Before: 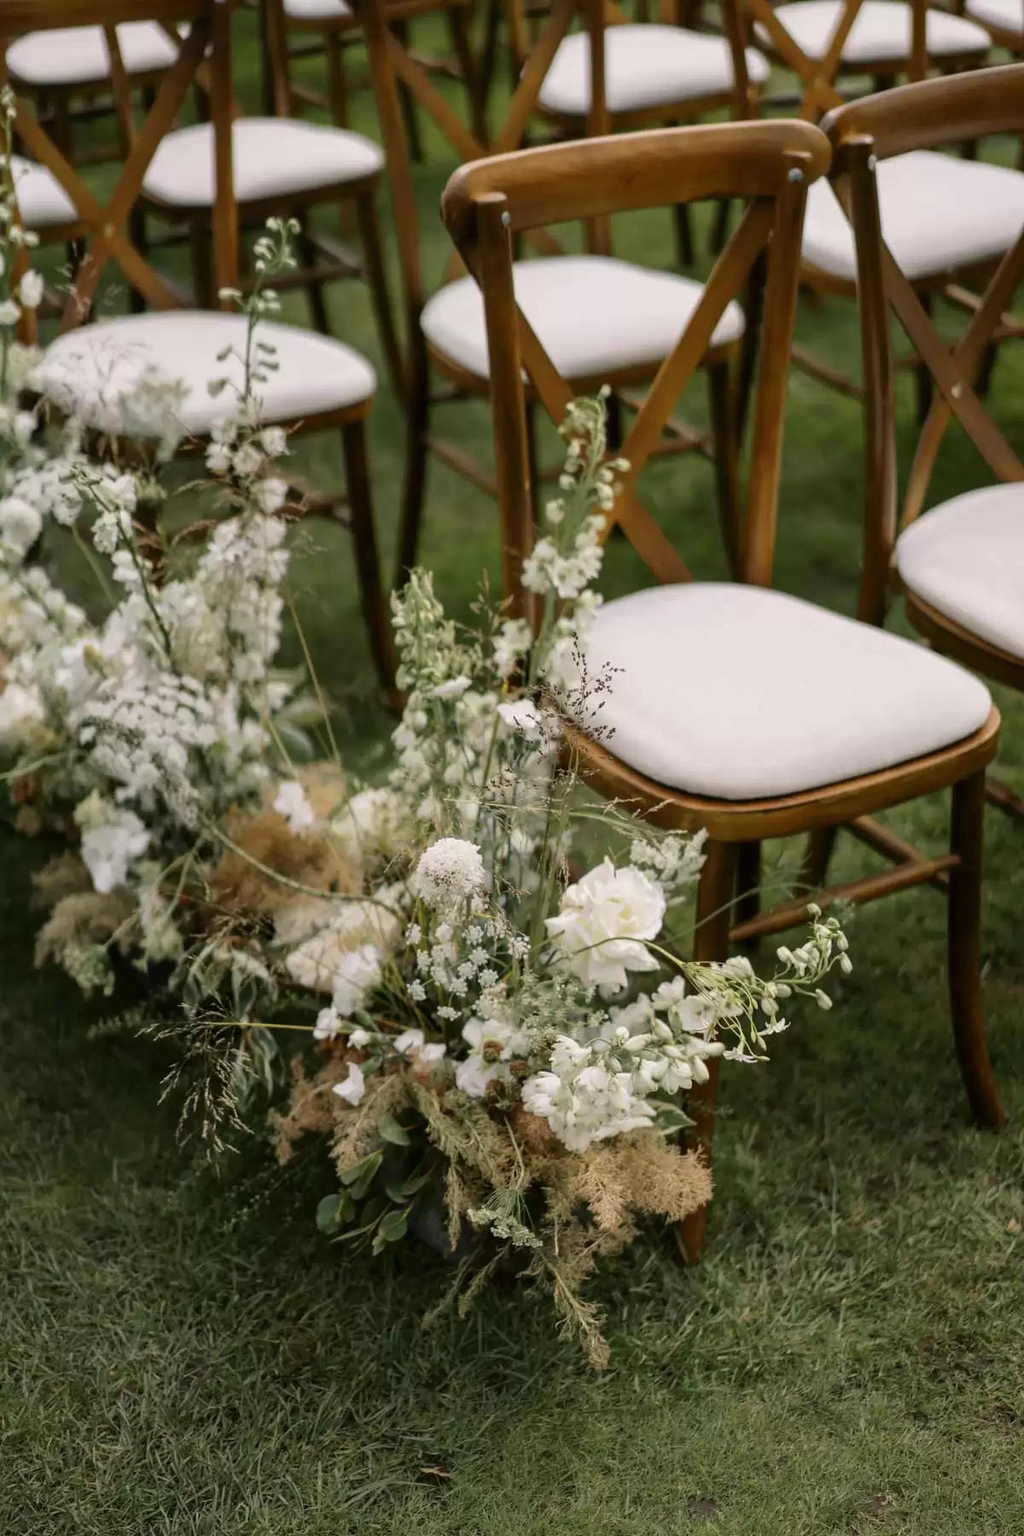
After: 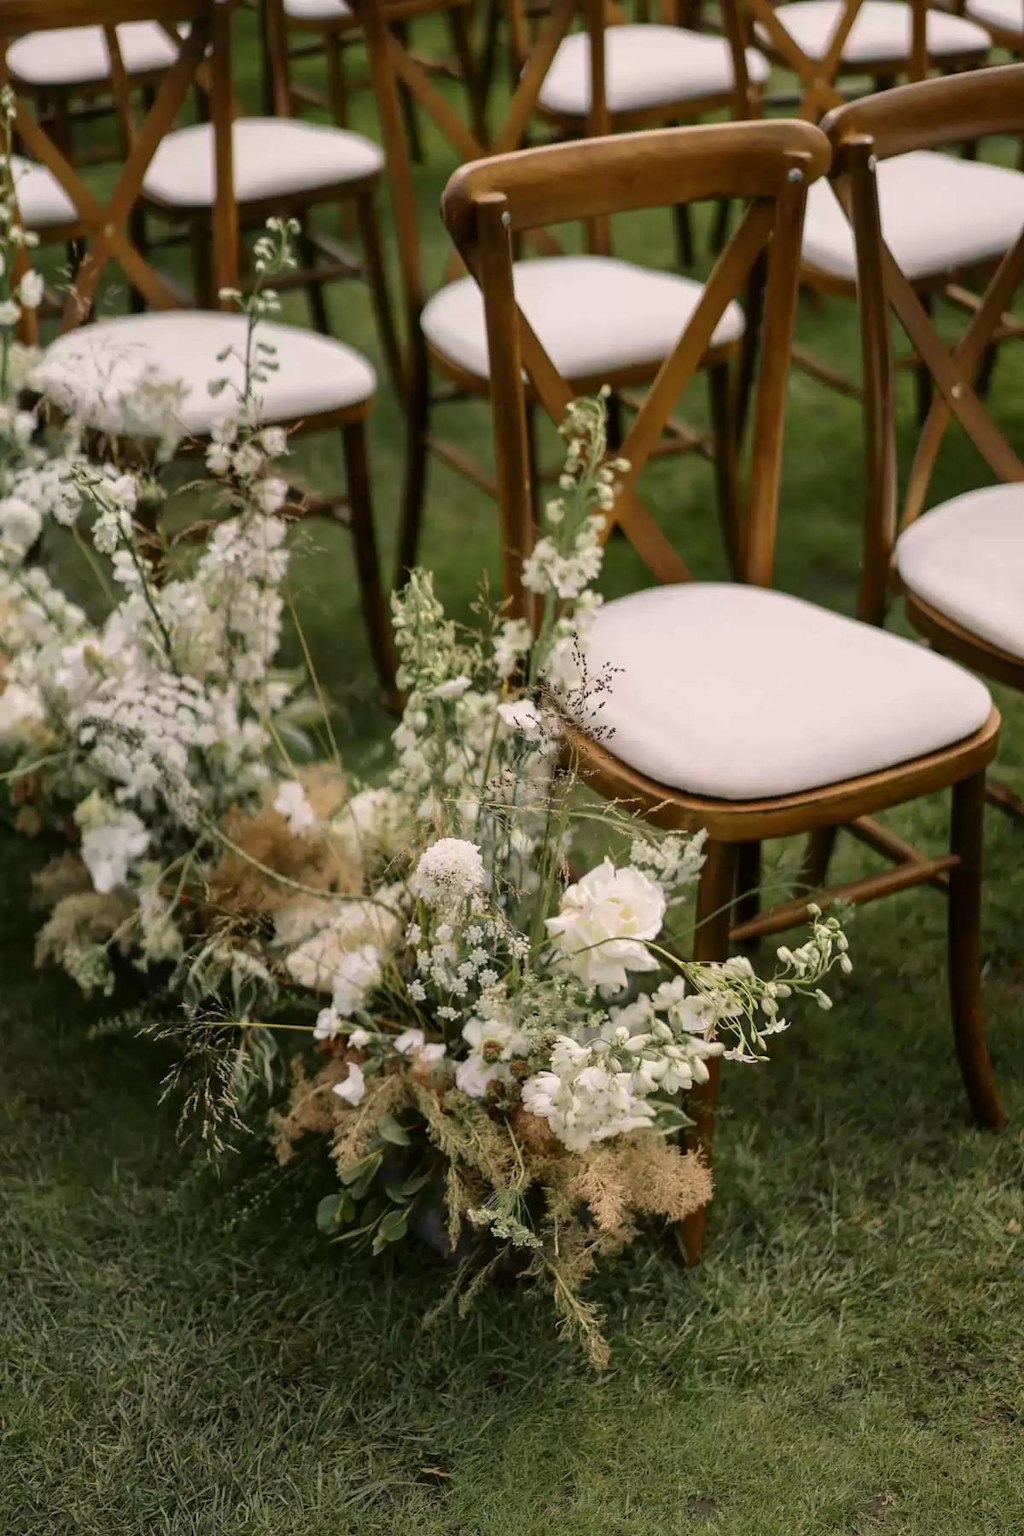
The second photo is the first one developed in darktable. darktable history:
color balance rgb: highlights gain › chroma 1.068%, highlights gain › hue 60.19°, perceptual saturation grading › global saturation -4.133%, global vibrance 20%
